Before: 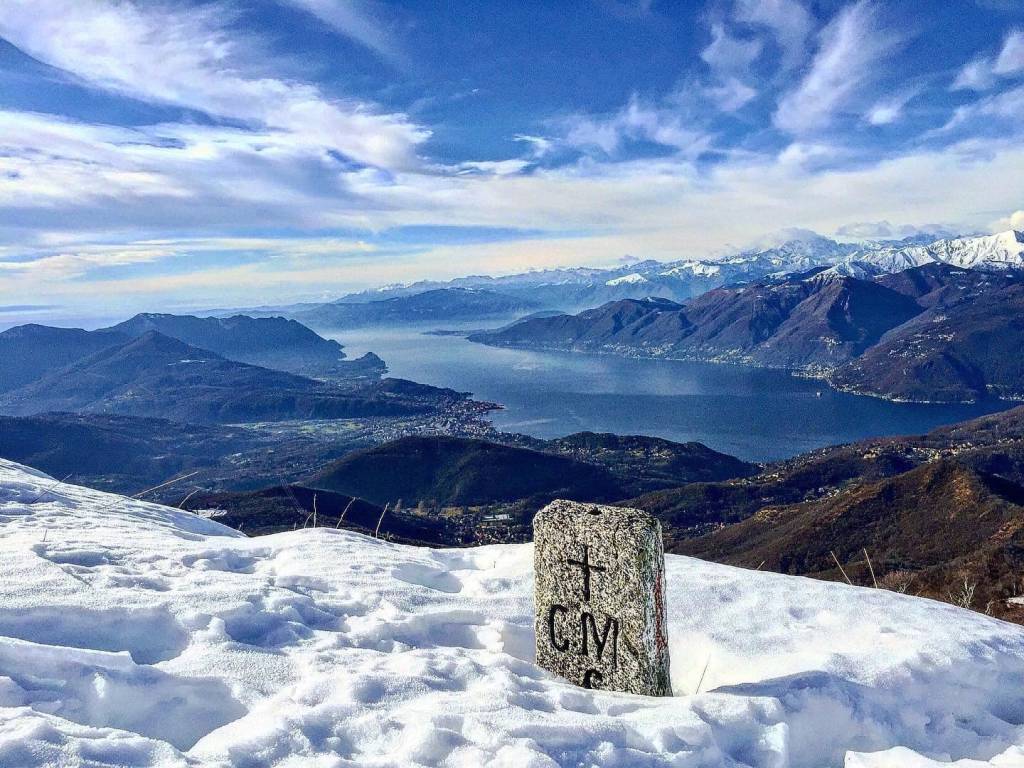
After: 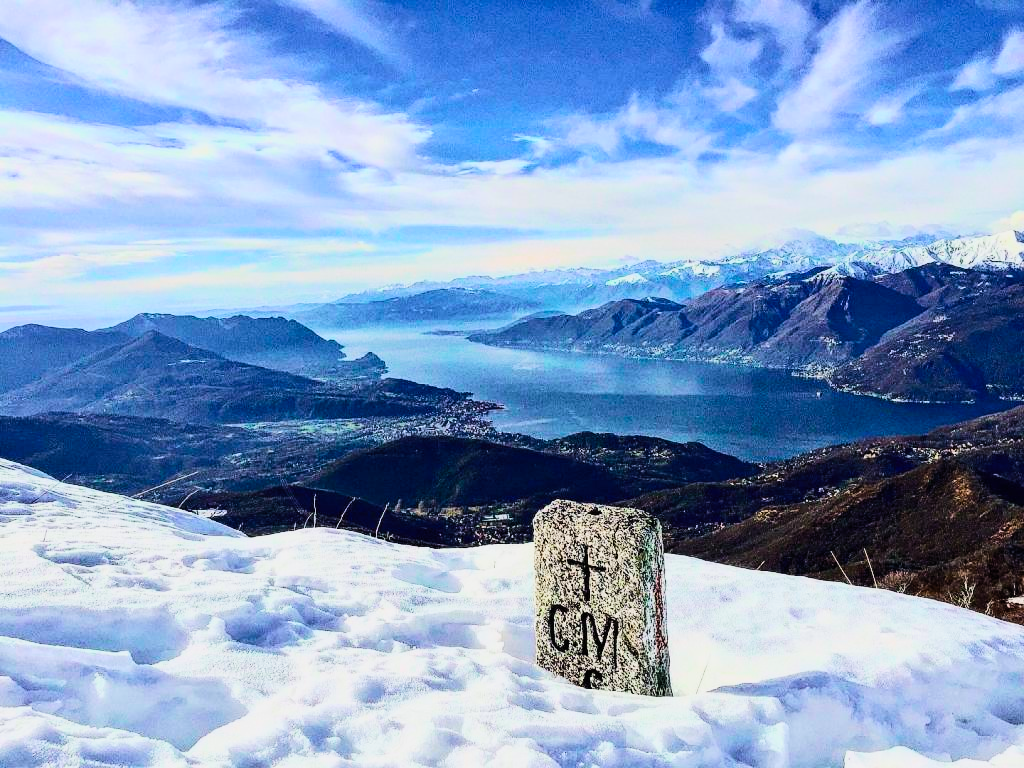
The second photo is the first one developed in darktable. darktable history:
filmic rgb: black relative exposure -7.5 EV, white relative exposure 5 EV, hardness 3.31, contrast 1.3, contrast in shadows safe
contrast brightness saturation: contrast 0.2, brightness 0.16, saturation 0.22
tone curve: curves: ch0 [(0, 0) (0.183, 0.152) (0.571, 0.594) (1, 1)]; ch1 [(0, 0) (0.394, 0.307) (0.5, 0.5) (0.586, 0.597) (0.625, 0.647) (1, 1)]; ch2 [(0, 0) (0.5, 0.5) (0.604, 0.616) (1, 1)], color space Lab, independent channels, preserve colors none
